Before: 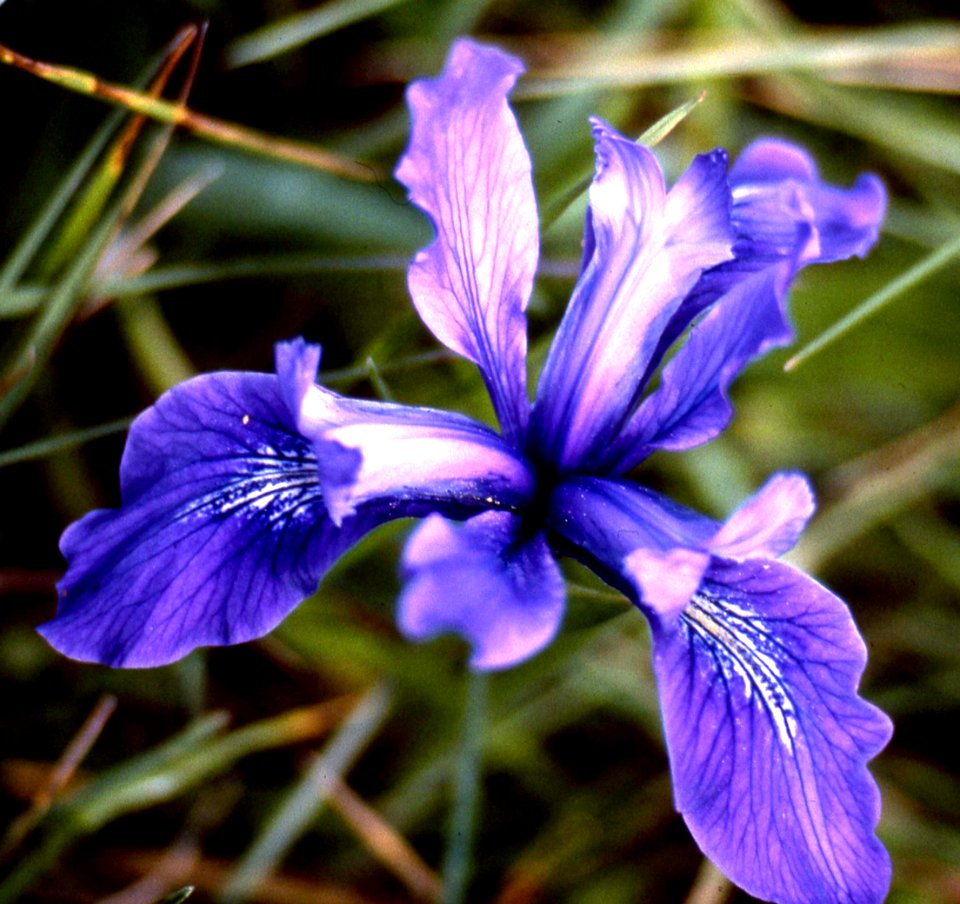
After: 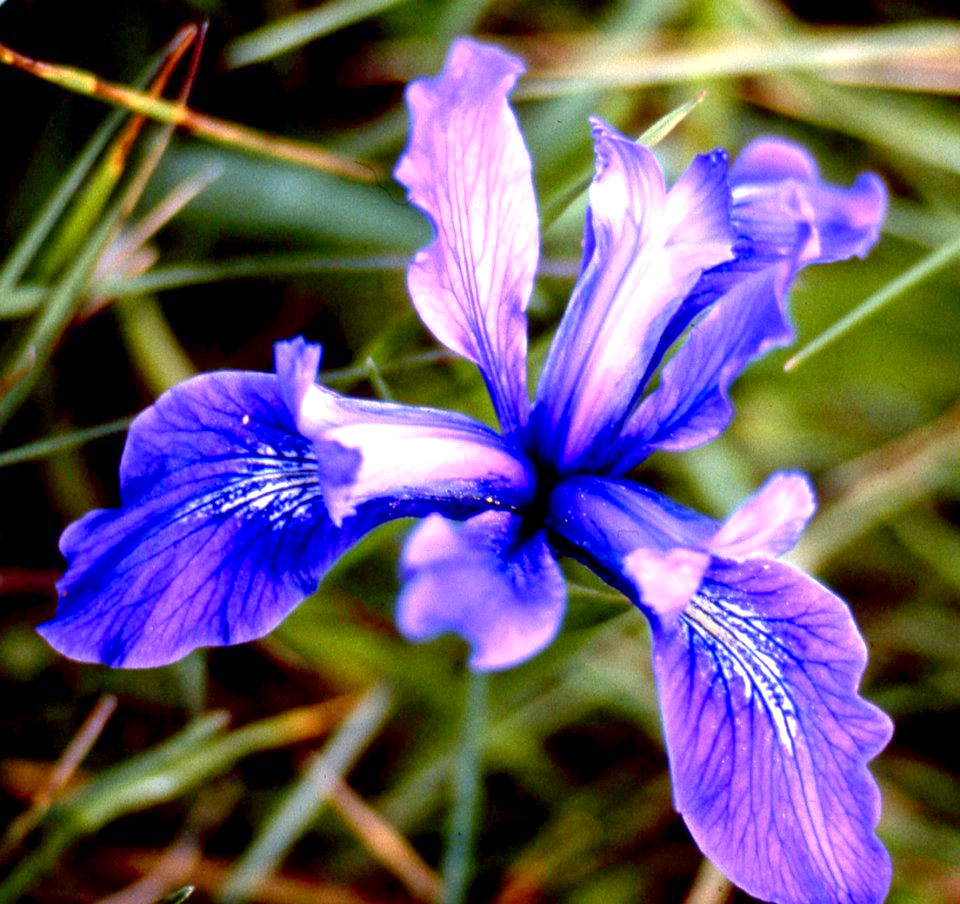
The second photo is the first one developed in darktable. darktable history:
levels: levels [0, 0.445, 1]
local contrast: highlights 105%, shadows 101%, detail 120%, midtone range 0.2
